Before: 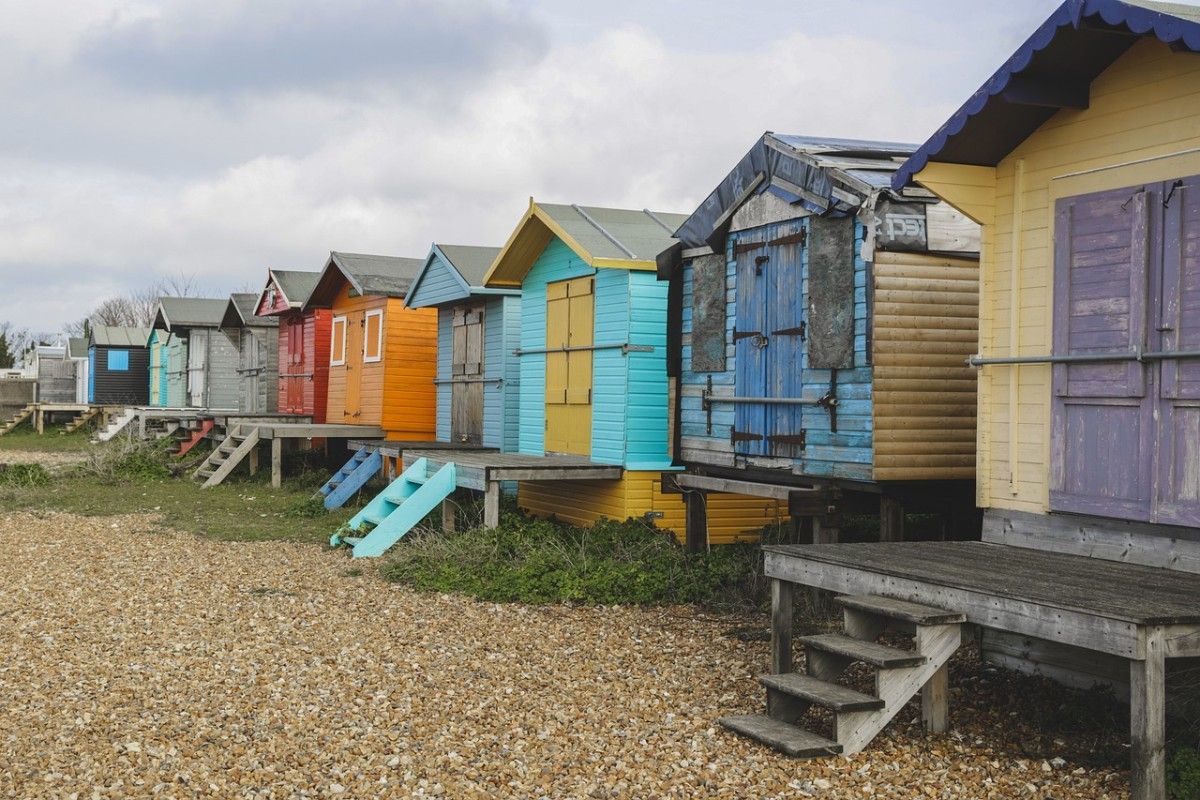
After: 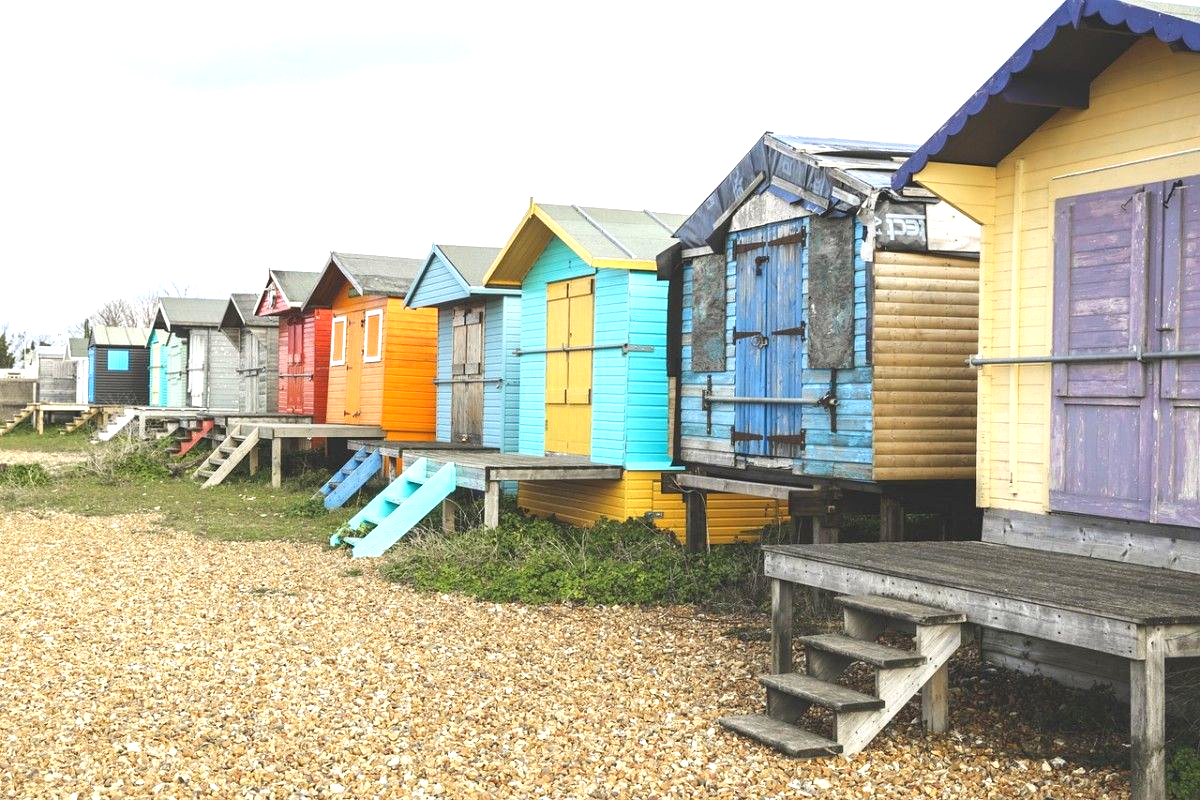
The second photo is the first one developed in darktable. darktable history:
exposure: exposure 1.161 EV, compensate exposure bias true, compensate highlight preservation false
